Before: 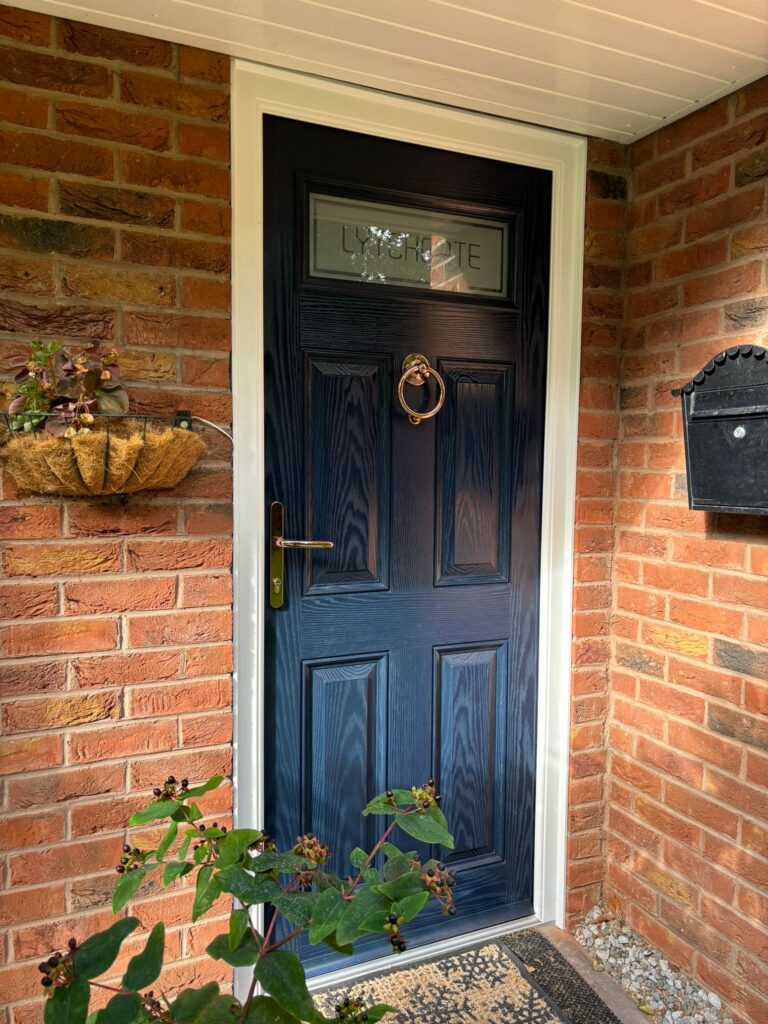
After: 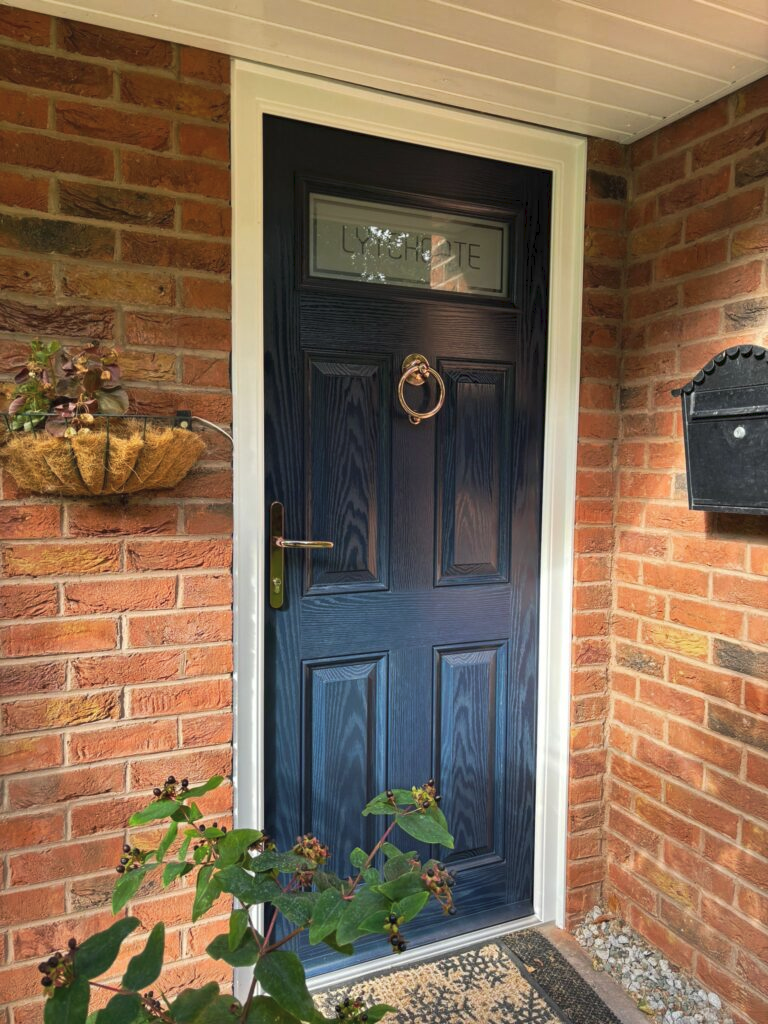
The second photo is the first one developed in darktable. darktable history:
tone curve: curves: ch0 [(0, 0) (0.003, 0.04) (0.011, 0.053) (0.025, 0.077) (0.044, 0.104) (0.069, 0.127) (0.1, 0.15) (0.136, 0.177) (0.177, 0.215) (0.224, 0.254) (0.277, 0.3) (0.335, 0.355) (0.399, 0.41) (0.468, 0.477) (0.543, 0.554) (0.623, 0.636) (0.709, 0.72) (0.801, 0.804) (0.898, 0.892) (1, 1)], preserve colors none
shadows and highlights: shadows 24.5, highlights -78.15, soften with gaussian
